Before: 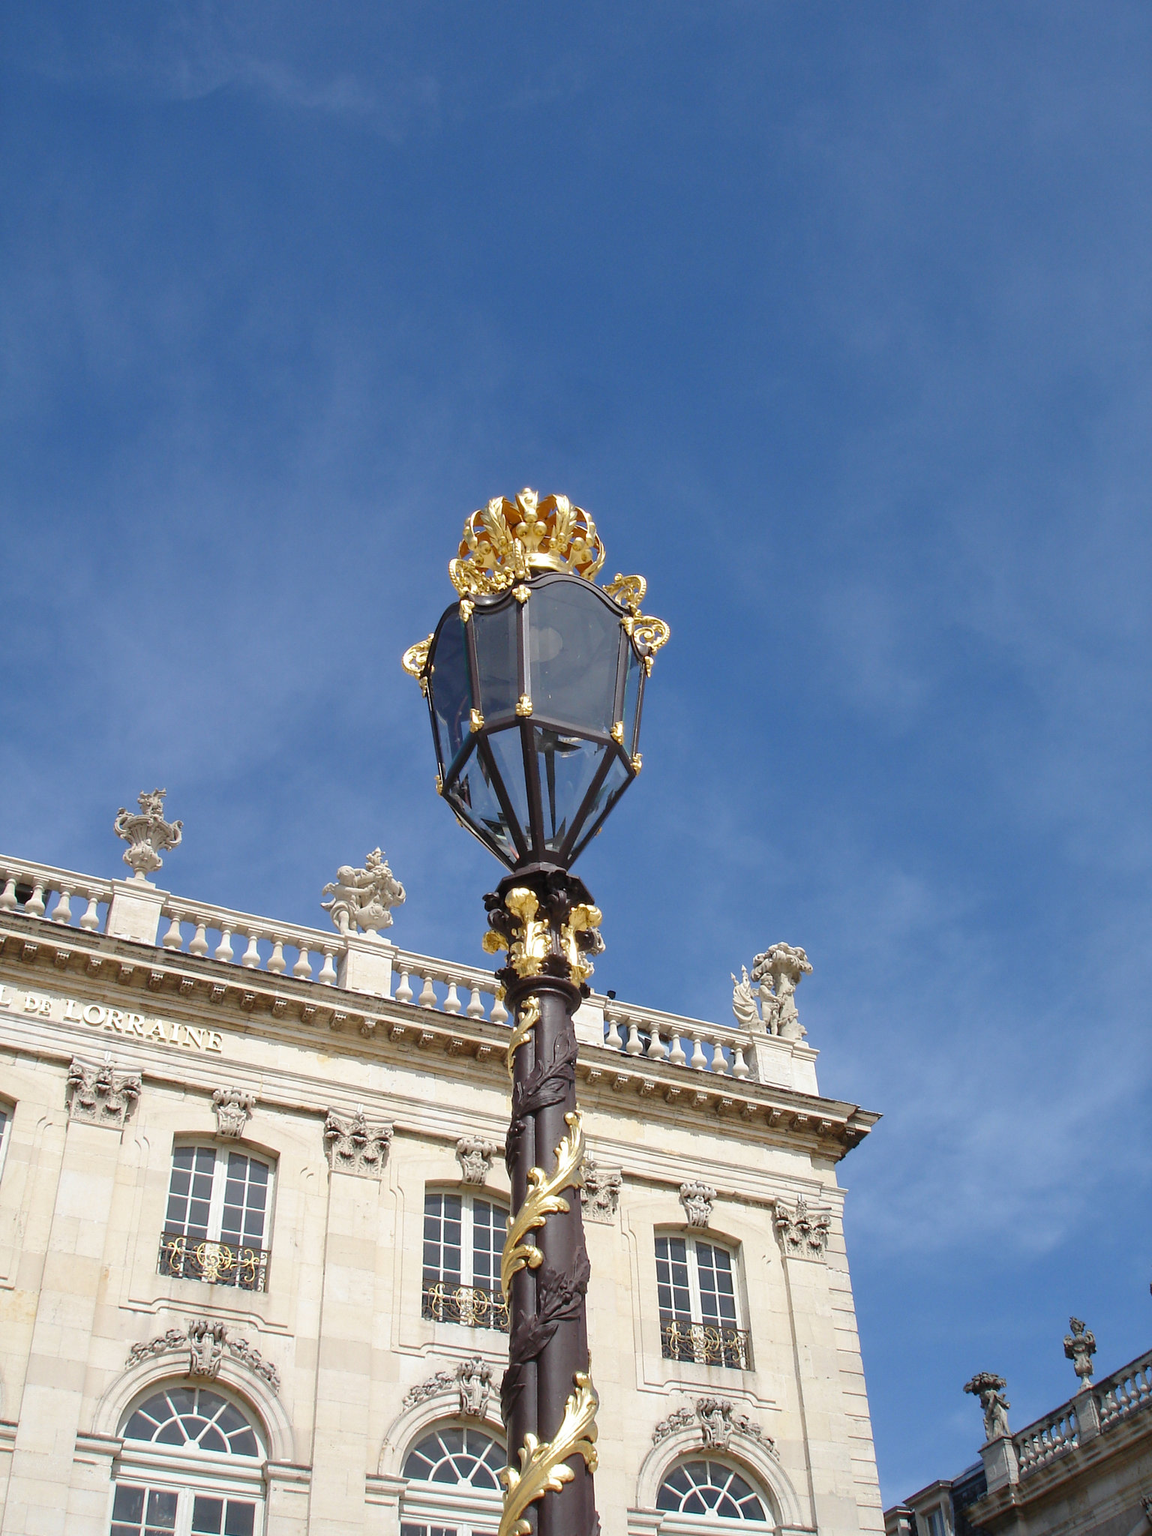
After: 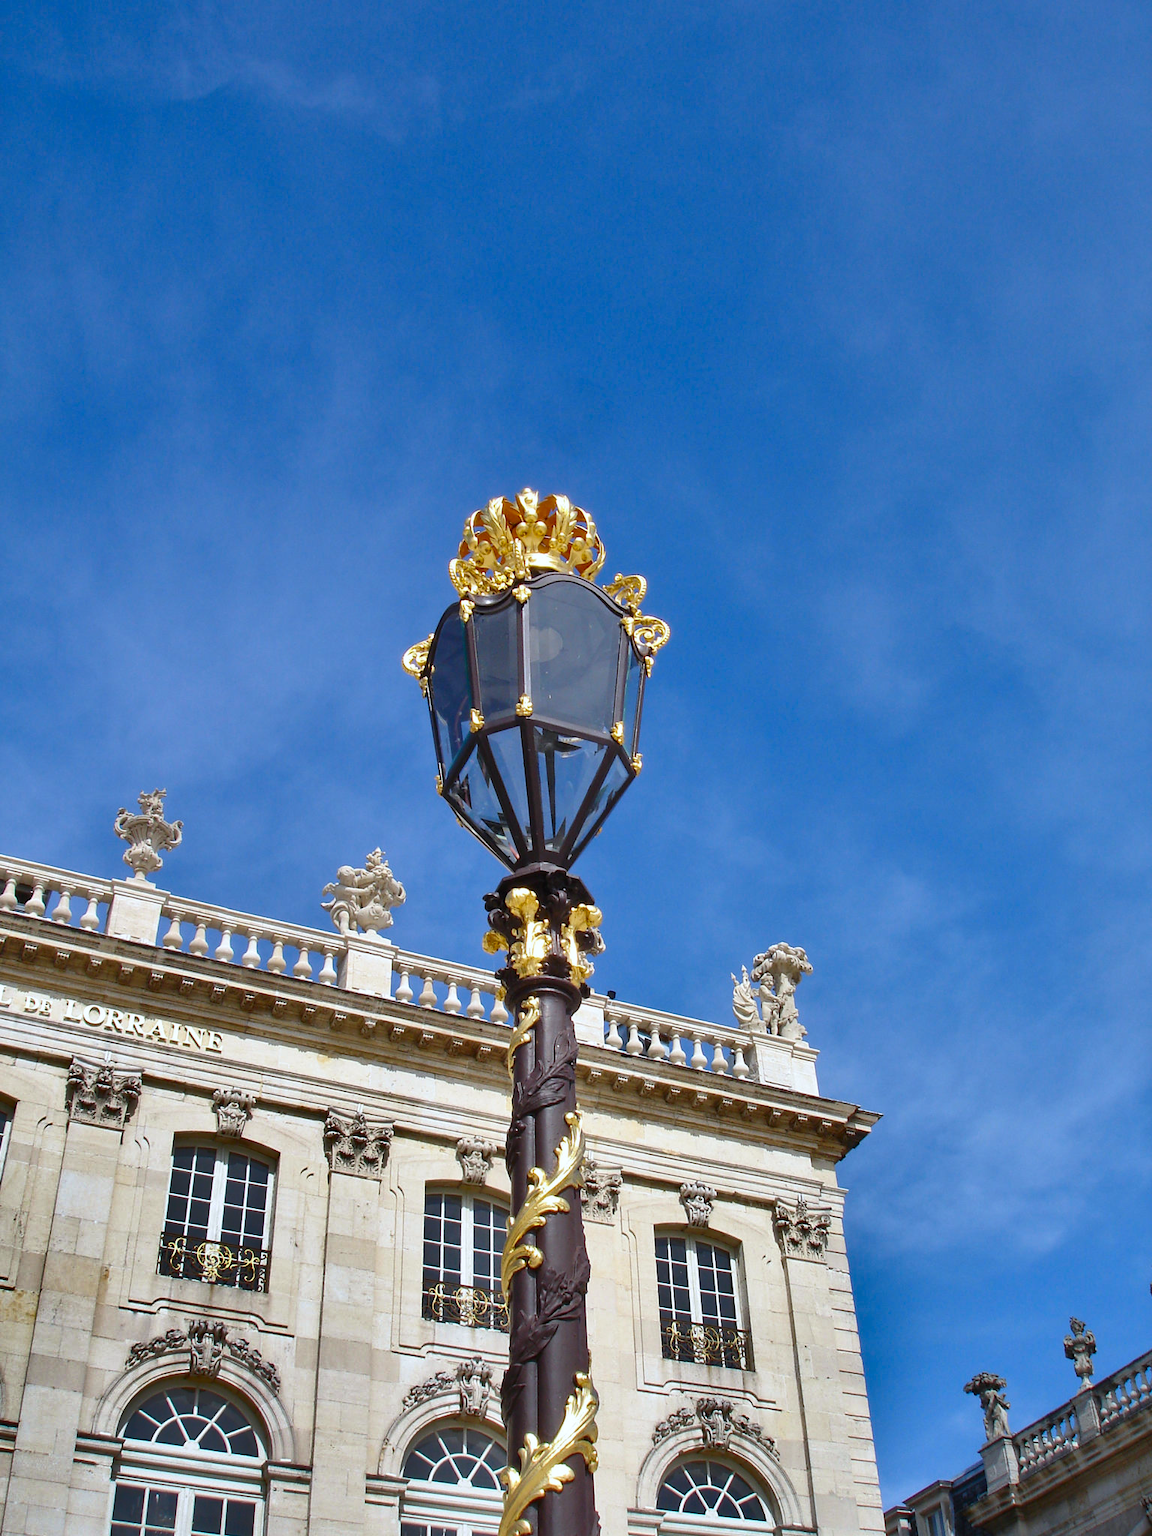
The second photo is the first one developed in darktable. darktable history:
shadows and highlights: shadows 20.91, highlights -82.73, soften with gaussian
contrast brightness saturation: contrast 0.09, saturation 0.28
white balance: red 0.976, blue 1.04
